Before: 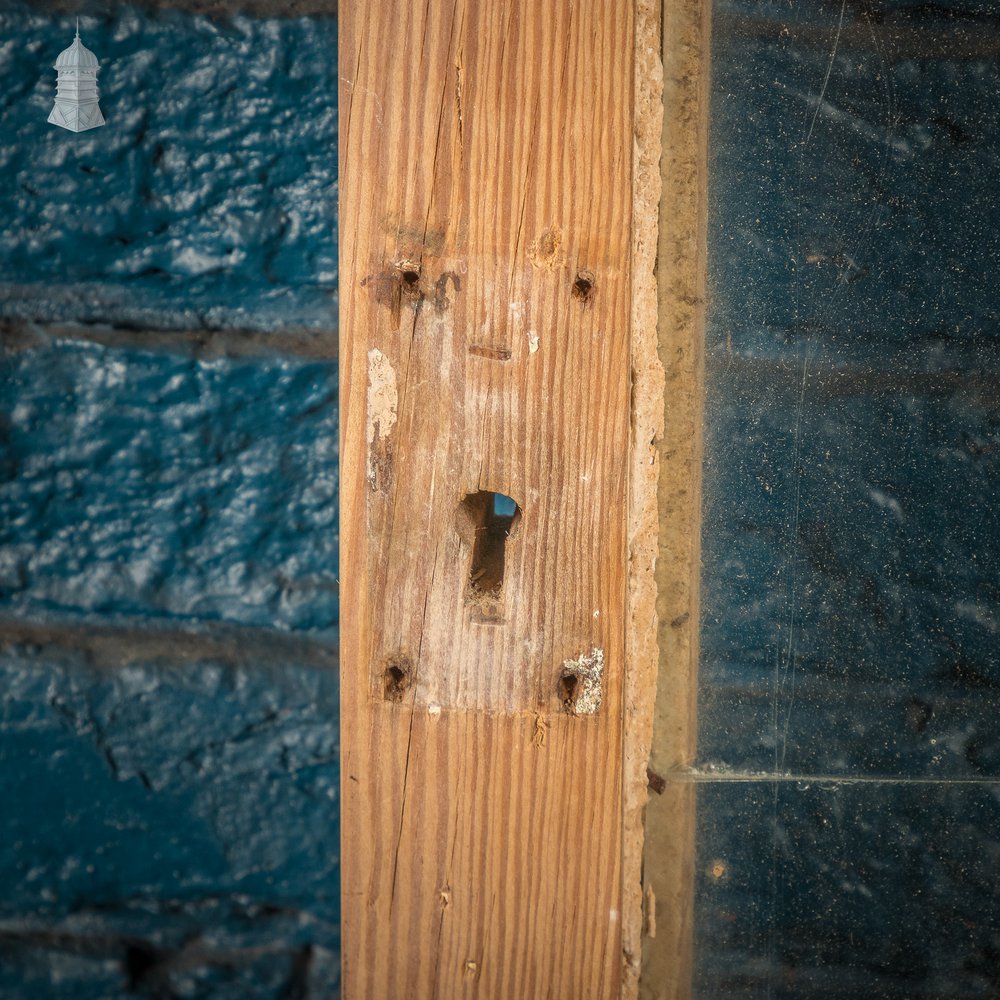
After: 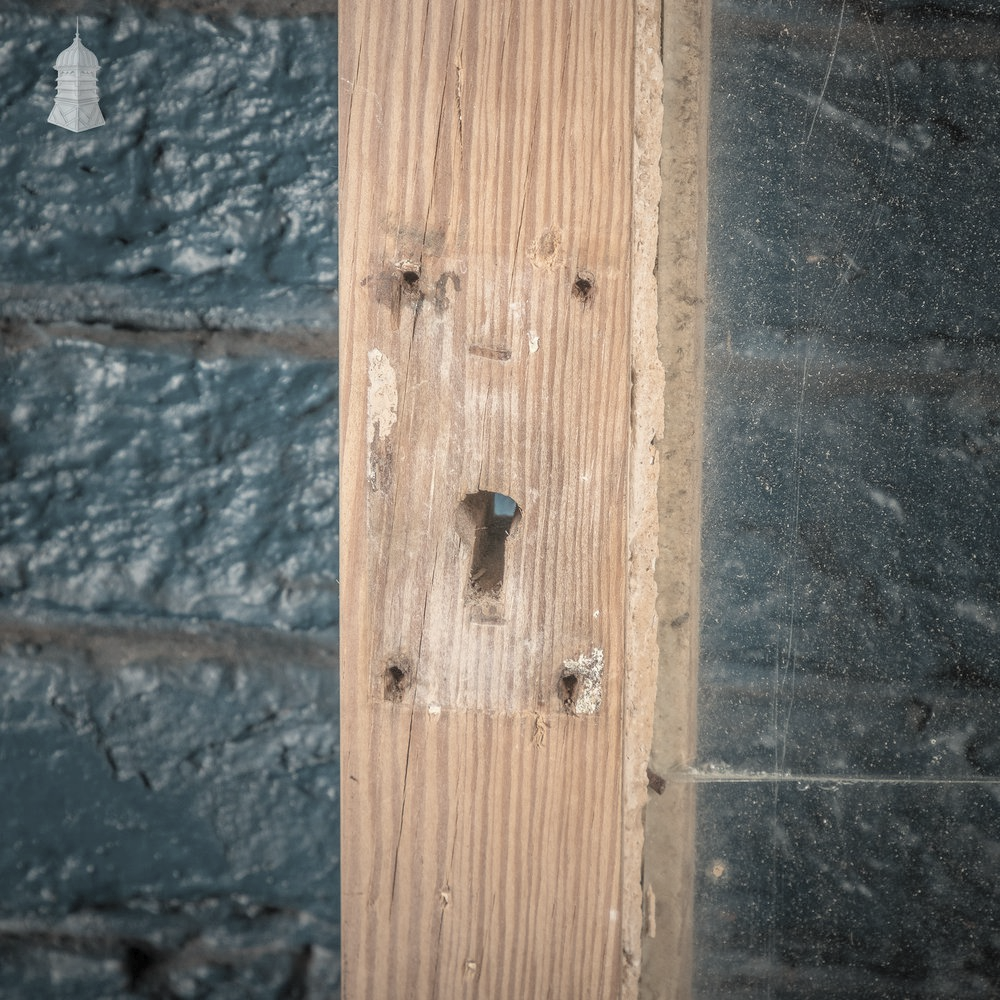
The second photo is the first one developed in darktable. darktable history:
contrast brightness saturation: brightness 0.183, saturation -0.499
